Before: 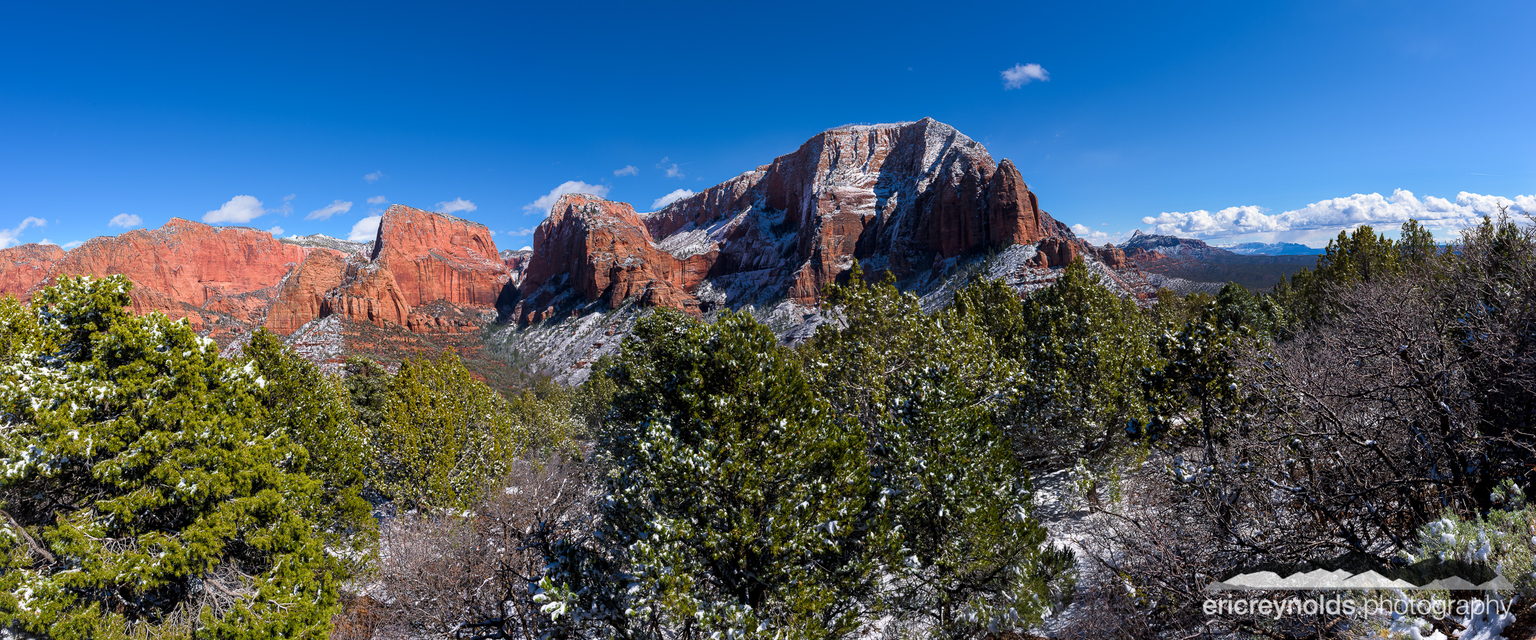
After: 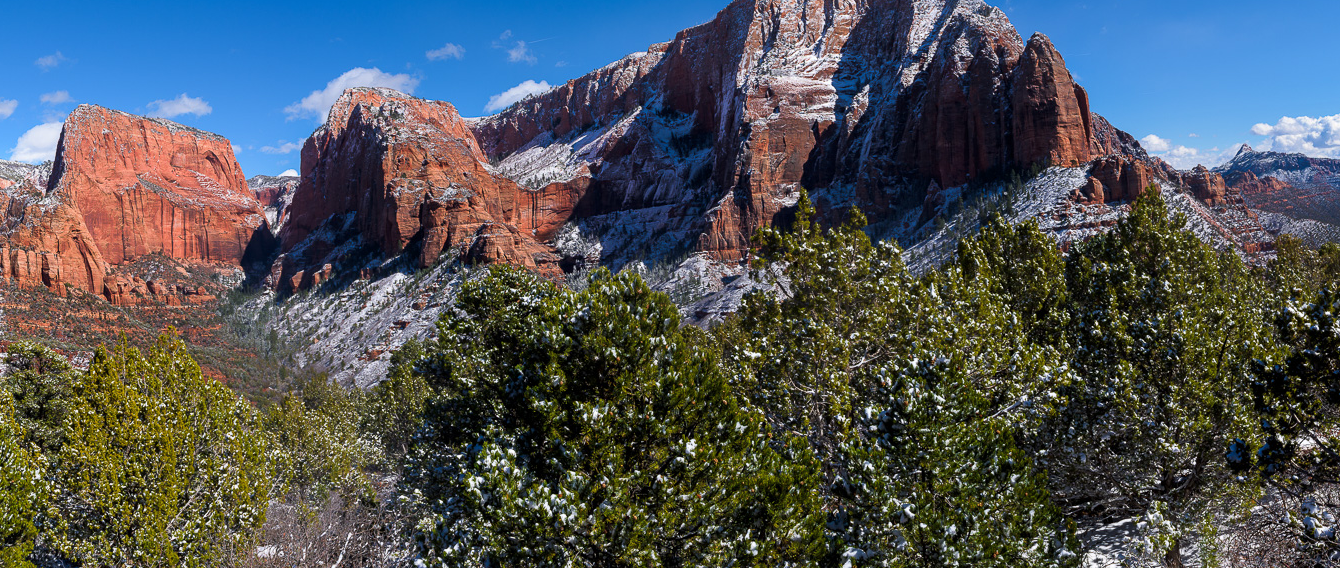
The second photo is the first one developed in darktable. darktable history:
crop and rotate: left 22.237%, top 21.527%, right 21.903%, bottom 21.609%
